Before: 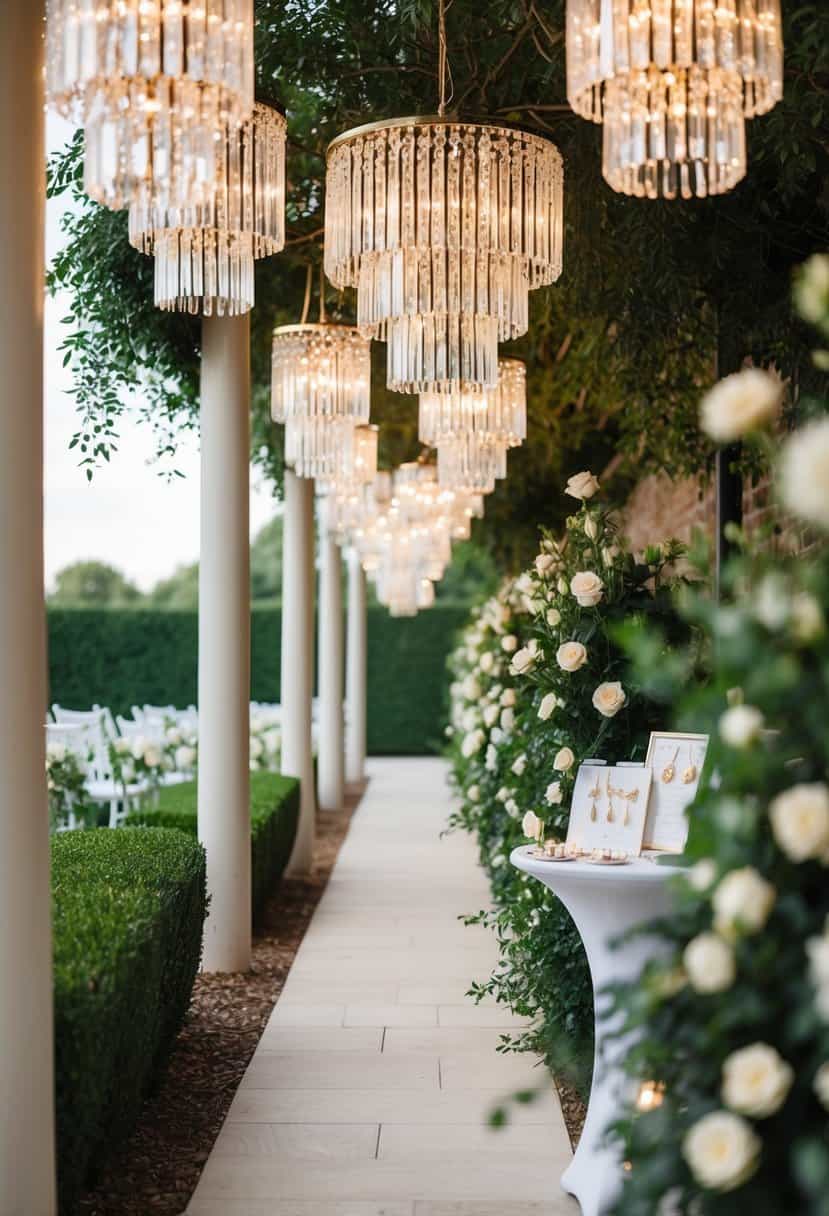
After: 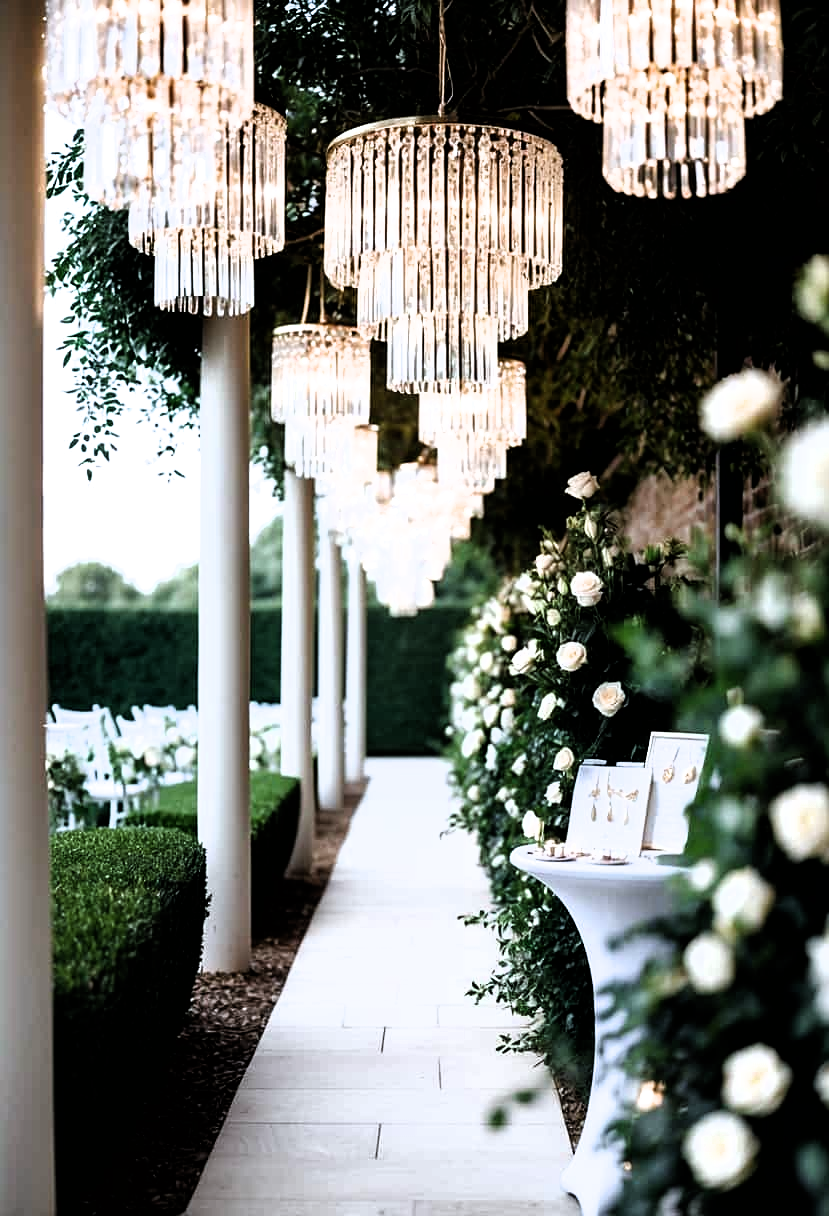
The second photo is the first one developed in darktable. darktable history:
filmic rgb: black relative exposure -8.19 EV, white relative exposure 2.21 EV, hardness 7.12, latitude 85.63%, contrast 1.689, highlights saturation mix -4.34%, shadows ↔ highlights balance -2.47%
color calibration: illuminant as shot in camera, x 0.369, y 0.376, temperature 4329.3 K, saturation algorithm version 1 (2020)
sharpen: amount 0.218
